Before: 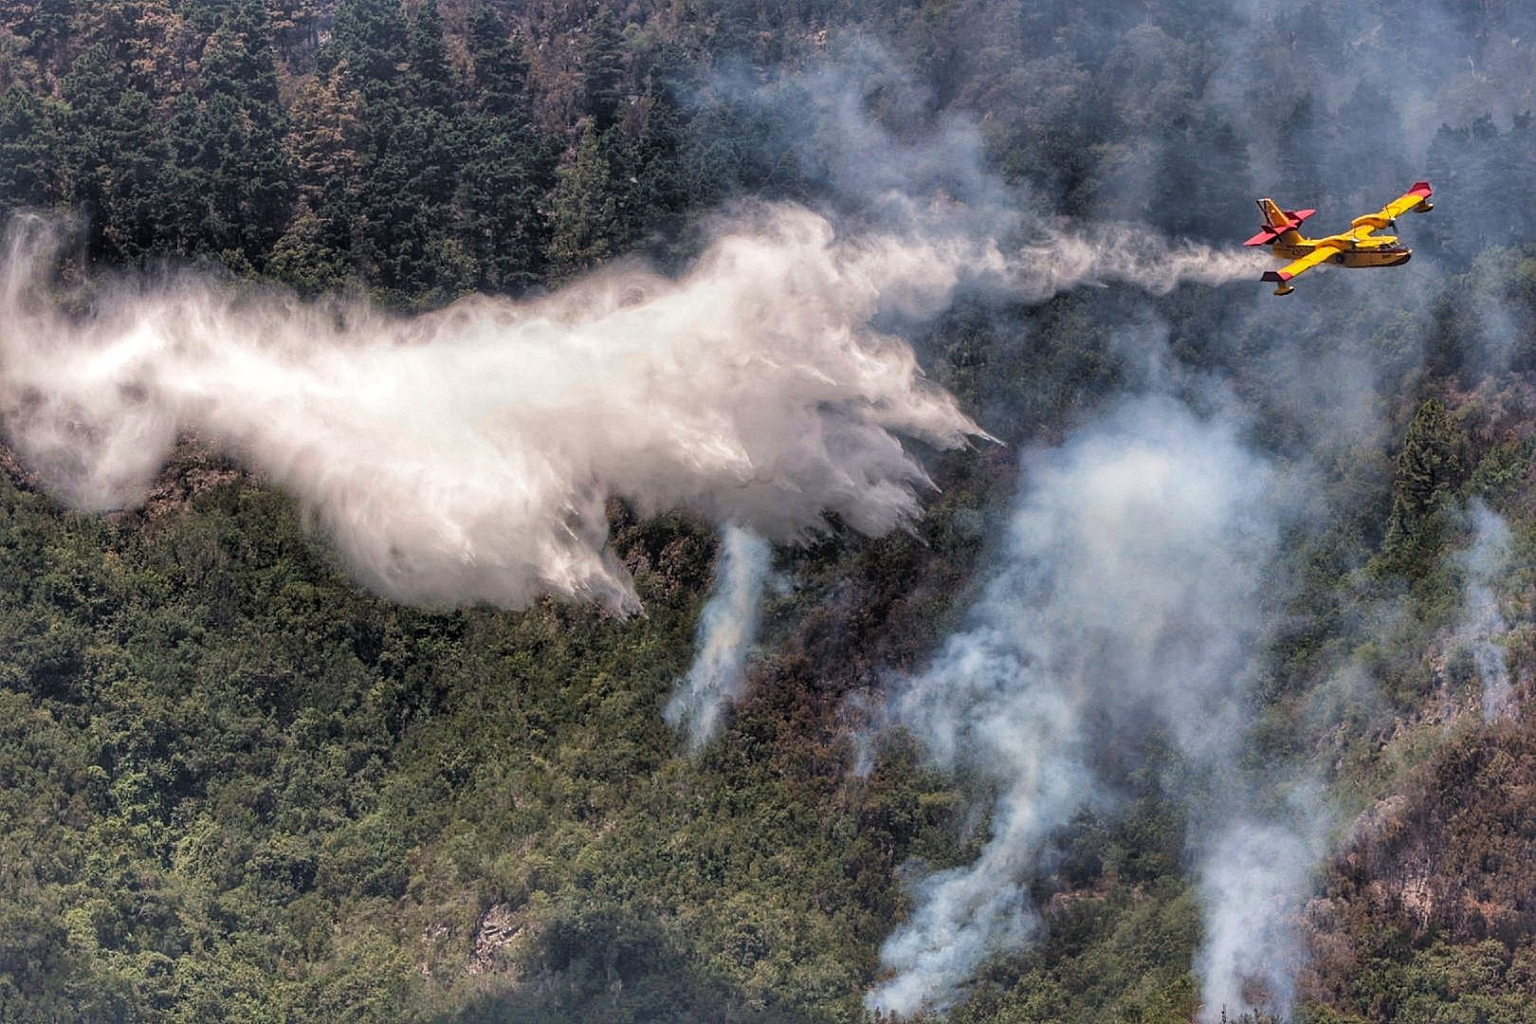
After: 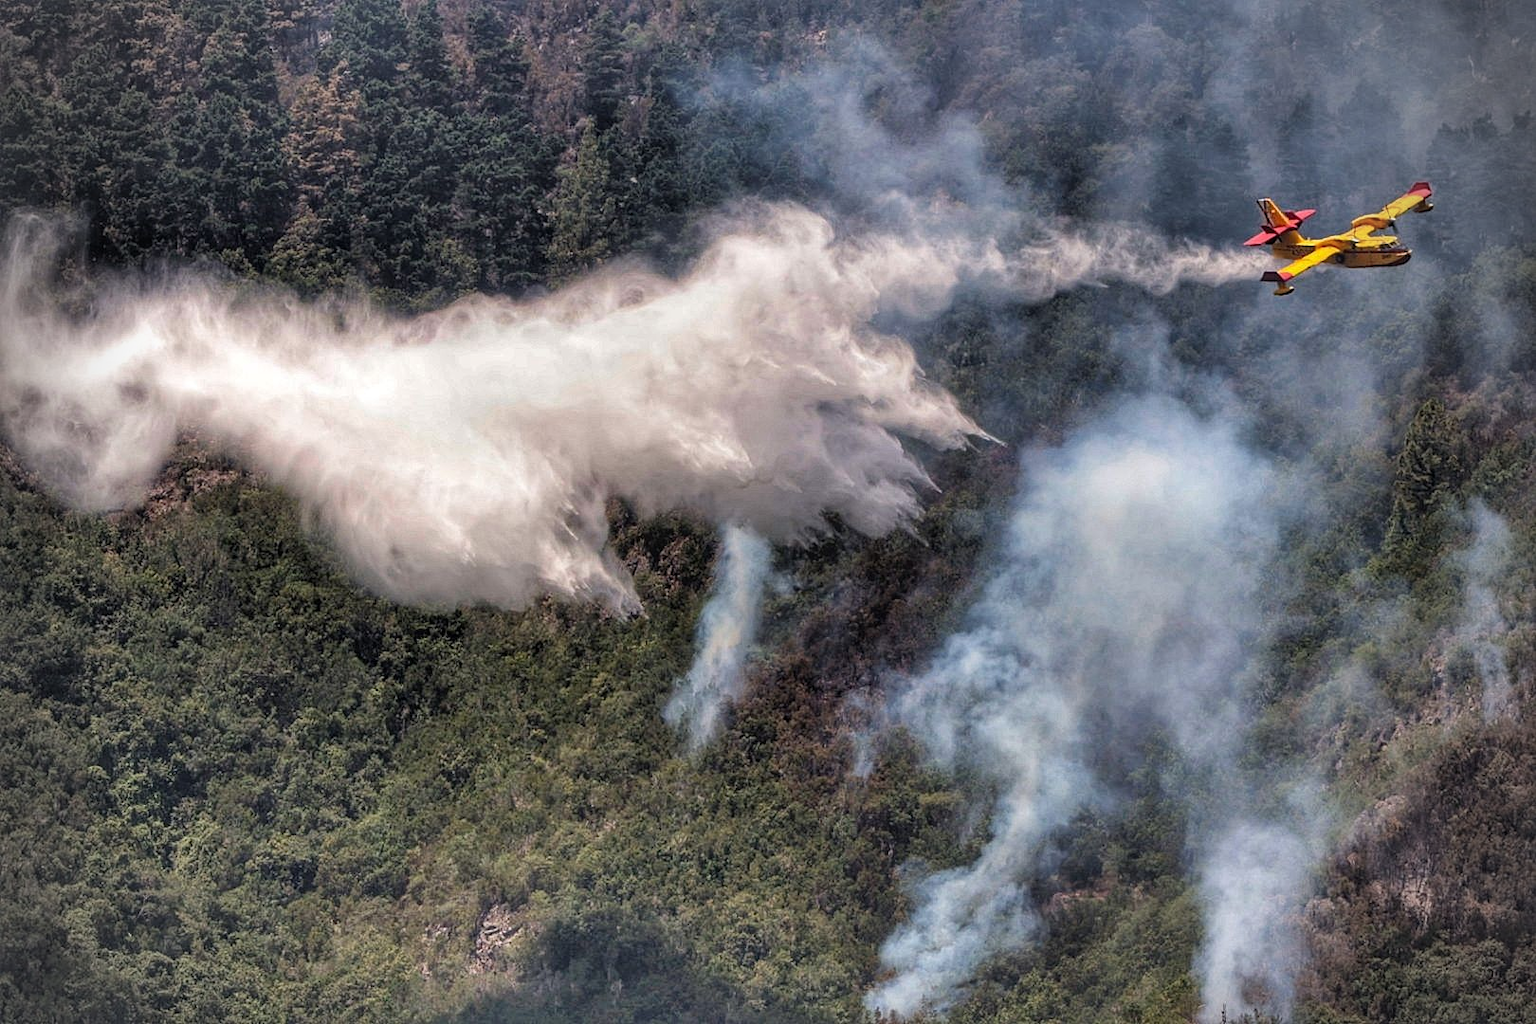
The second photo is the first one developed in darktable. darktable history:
vignetting: fall-off radius 31.48%, brightness -0.472
shadows and highlights: shadows 30.63, highlights -63.22, shadows color adjustment 98%, highlights color adjustment 58.61%, soften with gaussian
